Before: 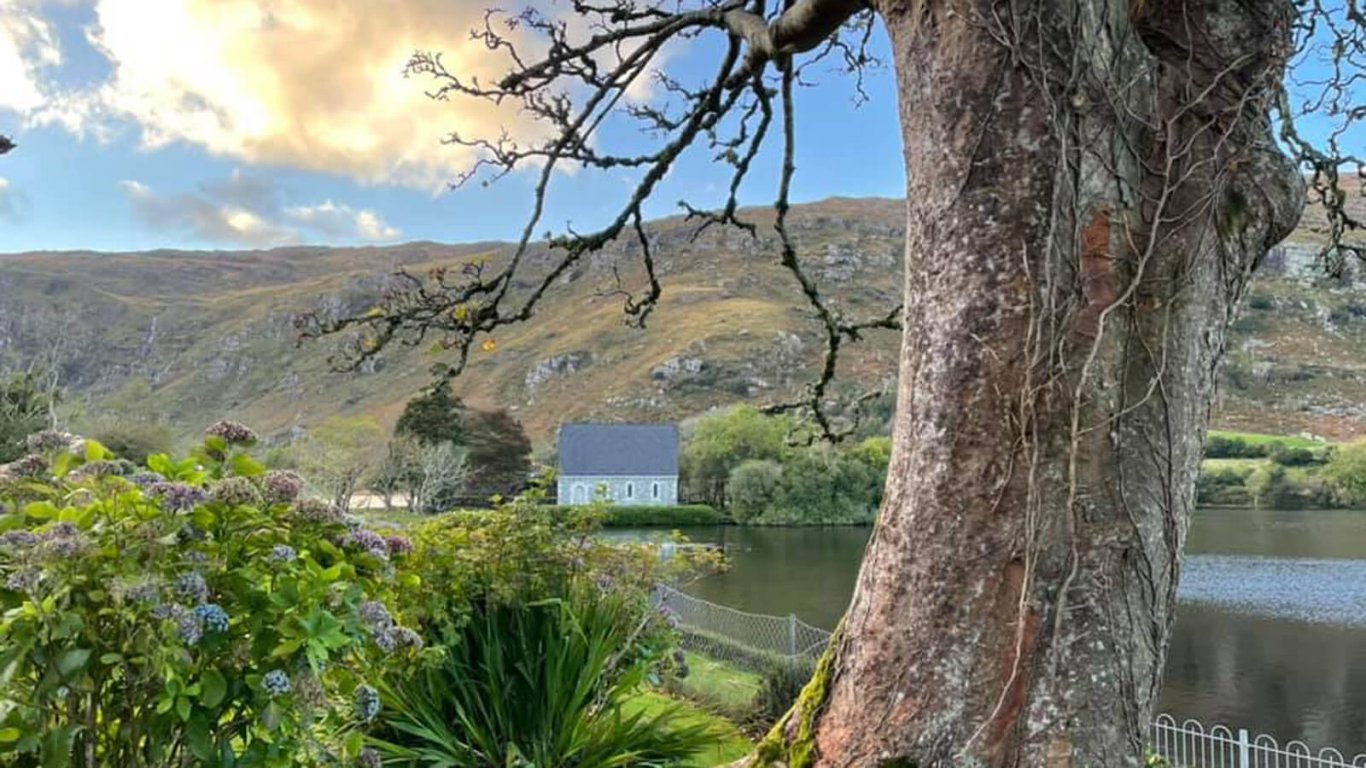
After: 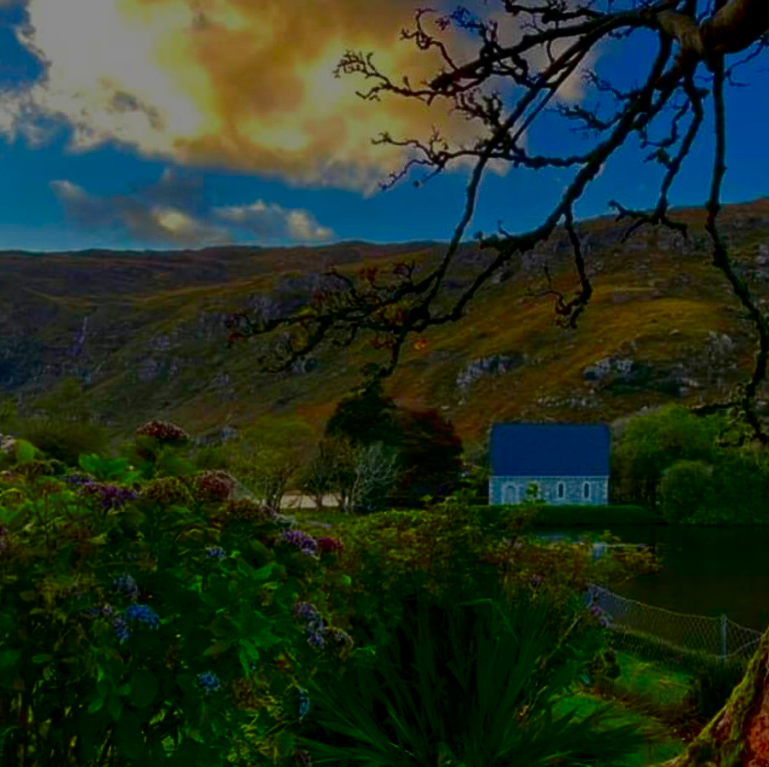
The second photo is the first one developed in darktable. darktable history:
filmic rgb: black relative exposure -7.65 EV, white relative exposure 4.56 EV, hardness 3.61
crop: left 5.114%, right 38.589%
contrast brightness saturation: brightness -1, saturation 1
exposure: black level correction 0.001, exposure -0.125 EV, compensate exposure bias true, compensate highlight preservation false
